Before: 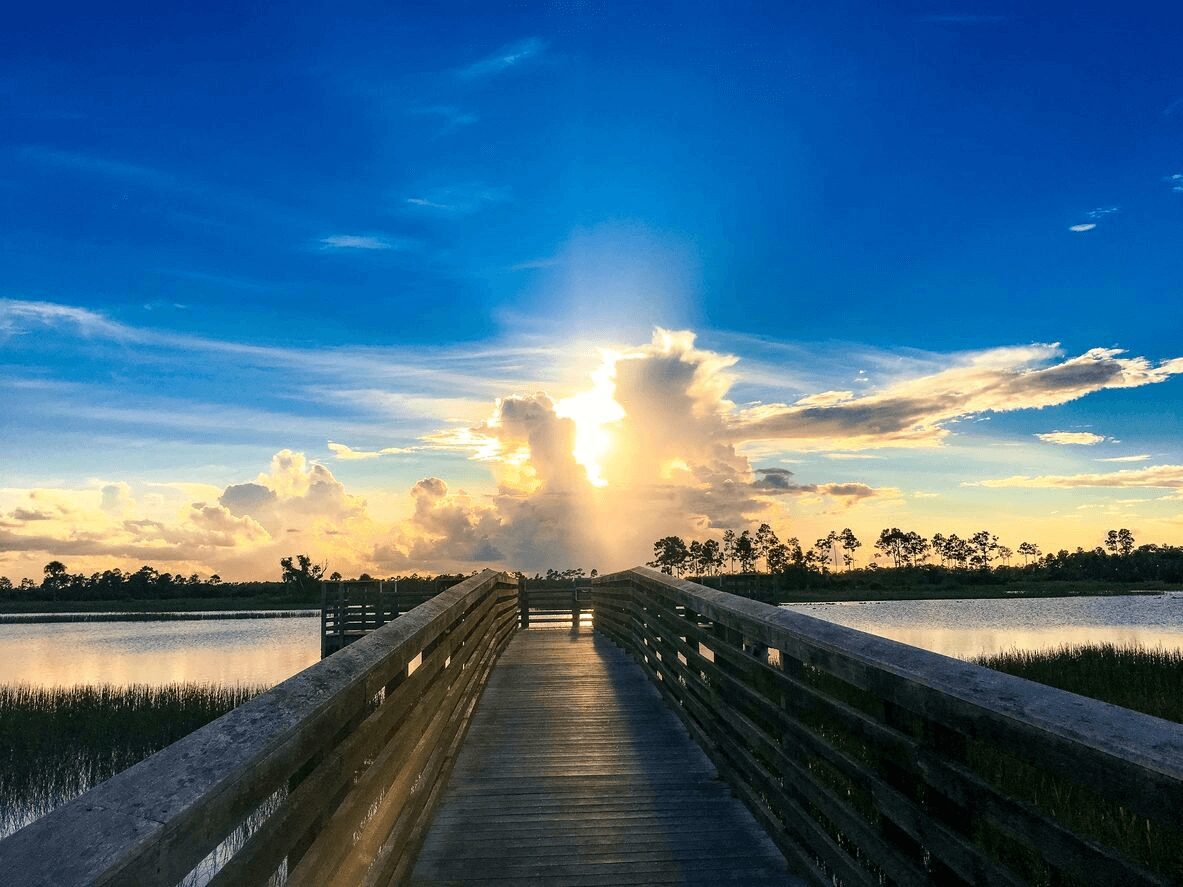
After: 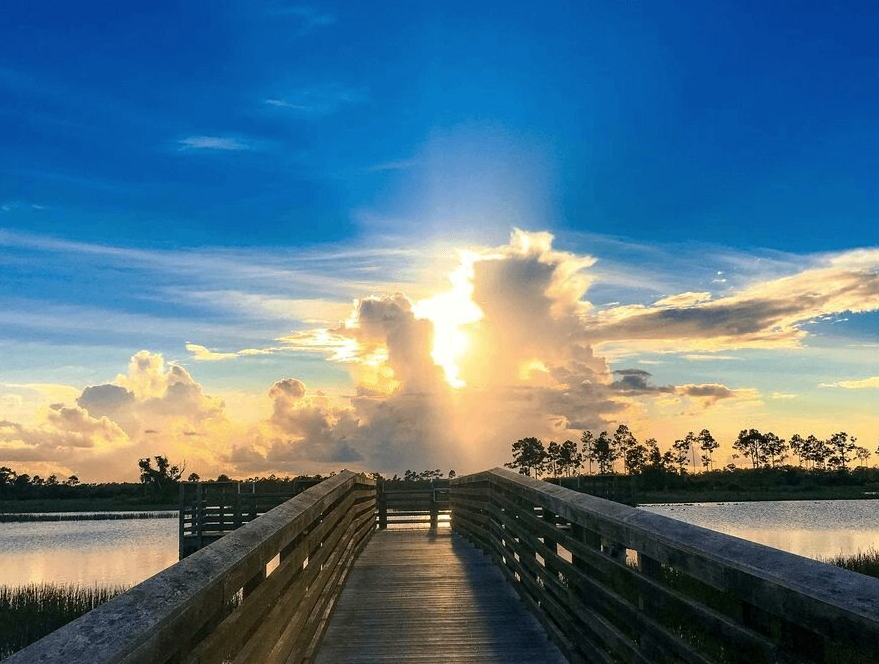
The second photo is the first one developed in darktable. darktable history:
crop and rotate: left 12.003%, top 11.335%, right 13.674%, bottom 13.726%
base curve: curves: ch0 [(0, 0) (0.74, 0.67) (1, 1)], preserve colors none
